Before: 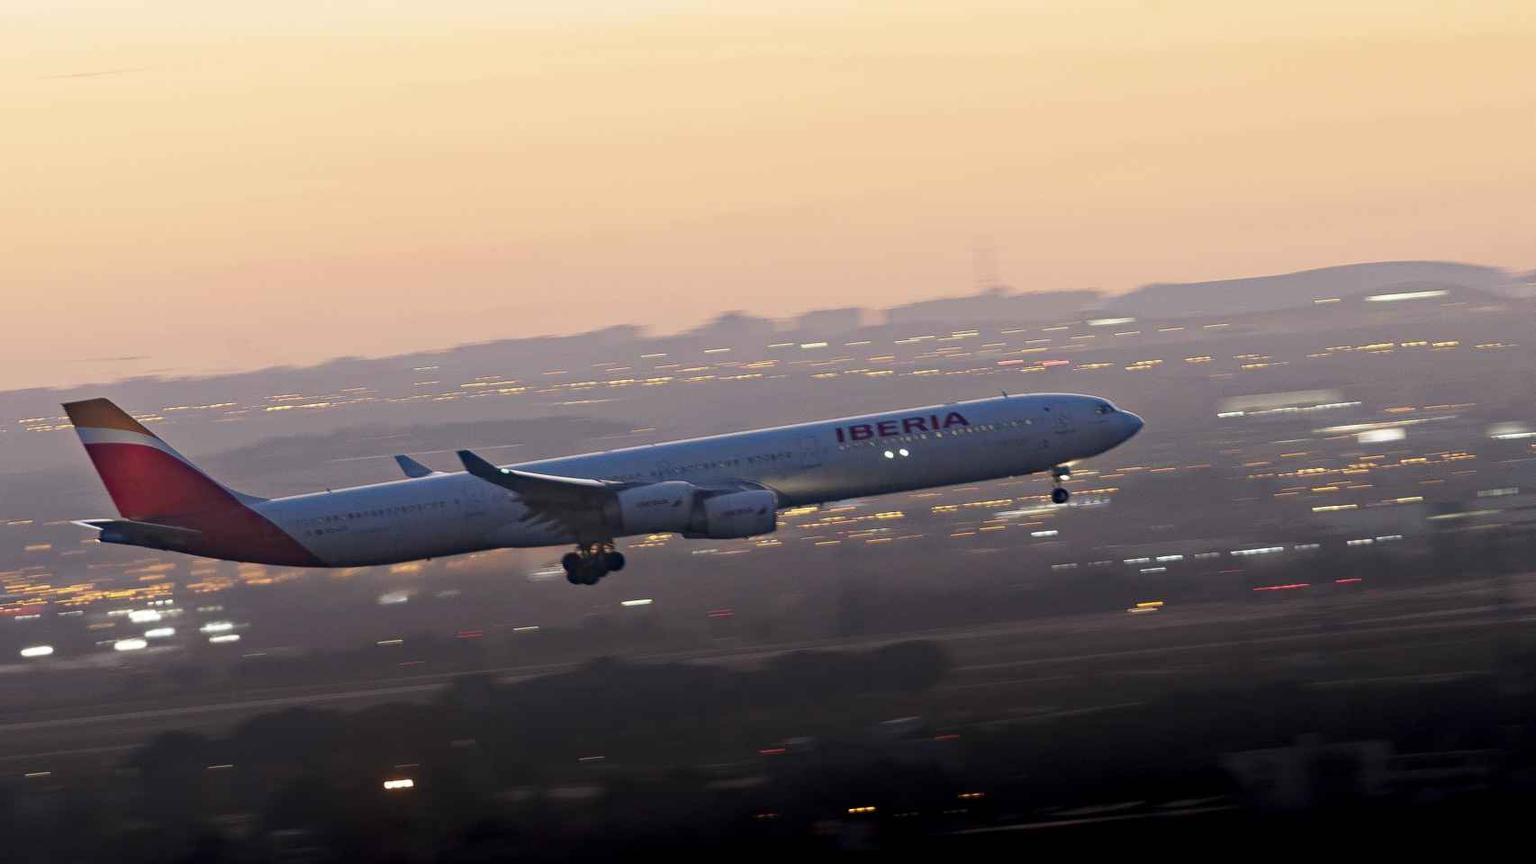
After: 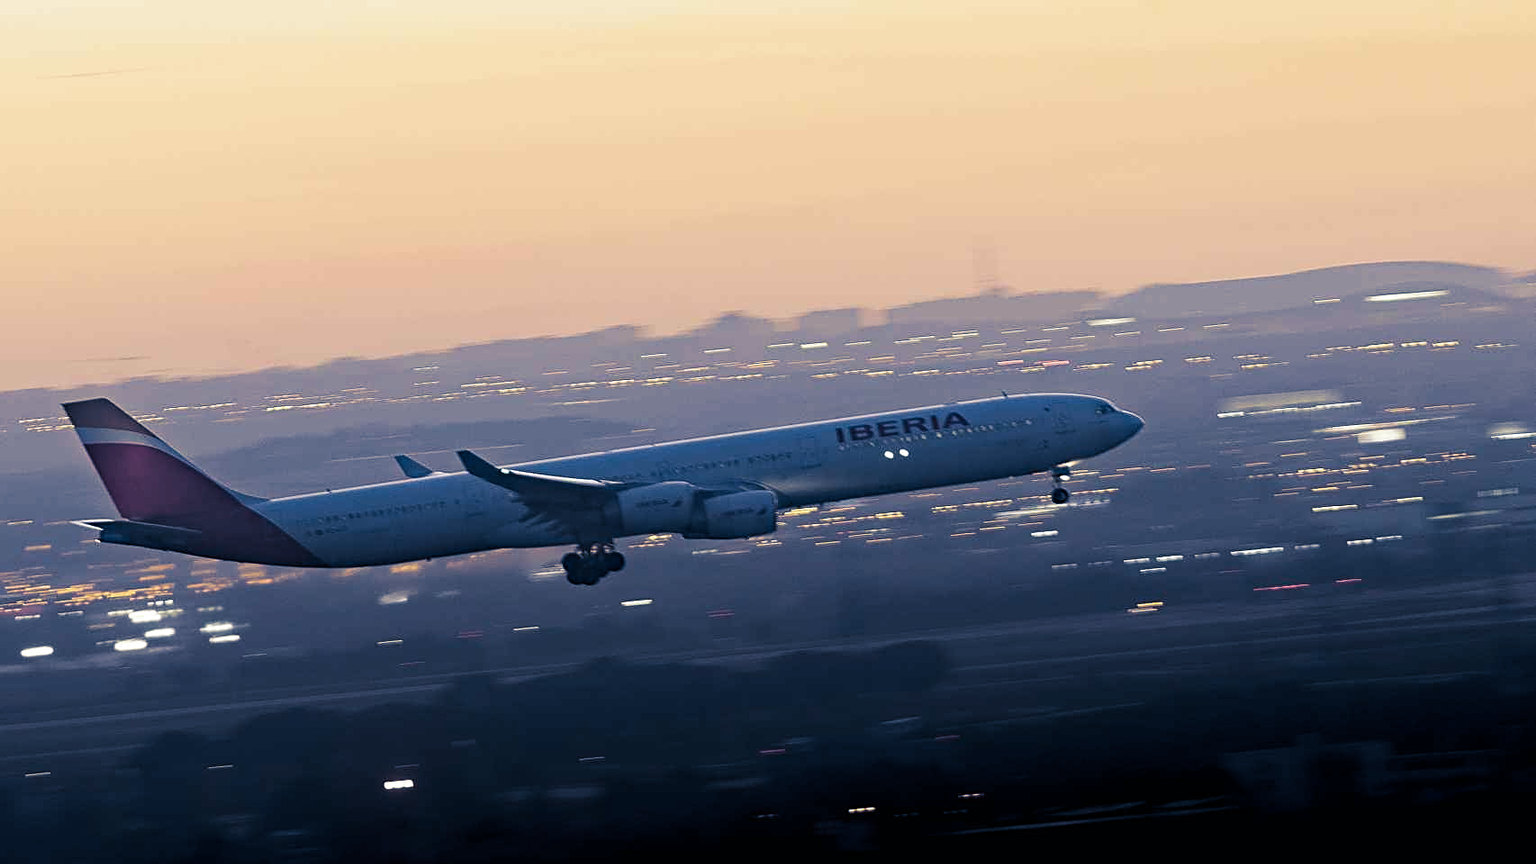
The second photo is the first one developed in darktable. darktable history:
sharpen: on, module defaults
split-toning: shadows › hue 226.8°, shadows › saturation 0.84
